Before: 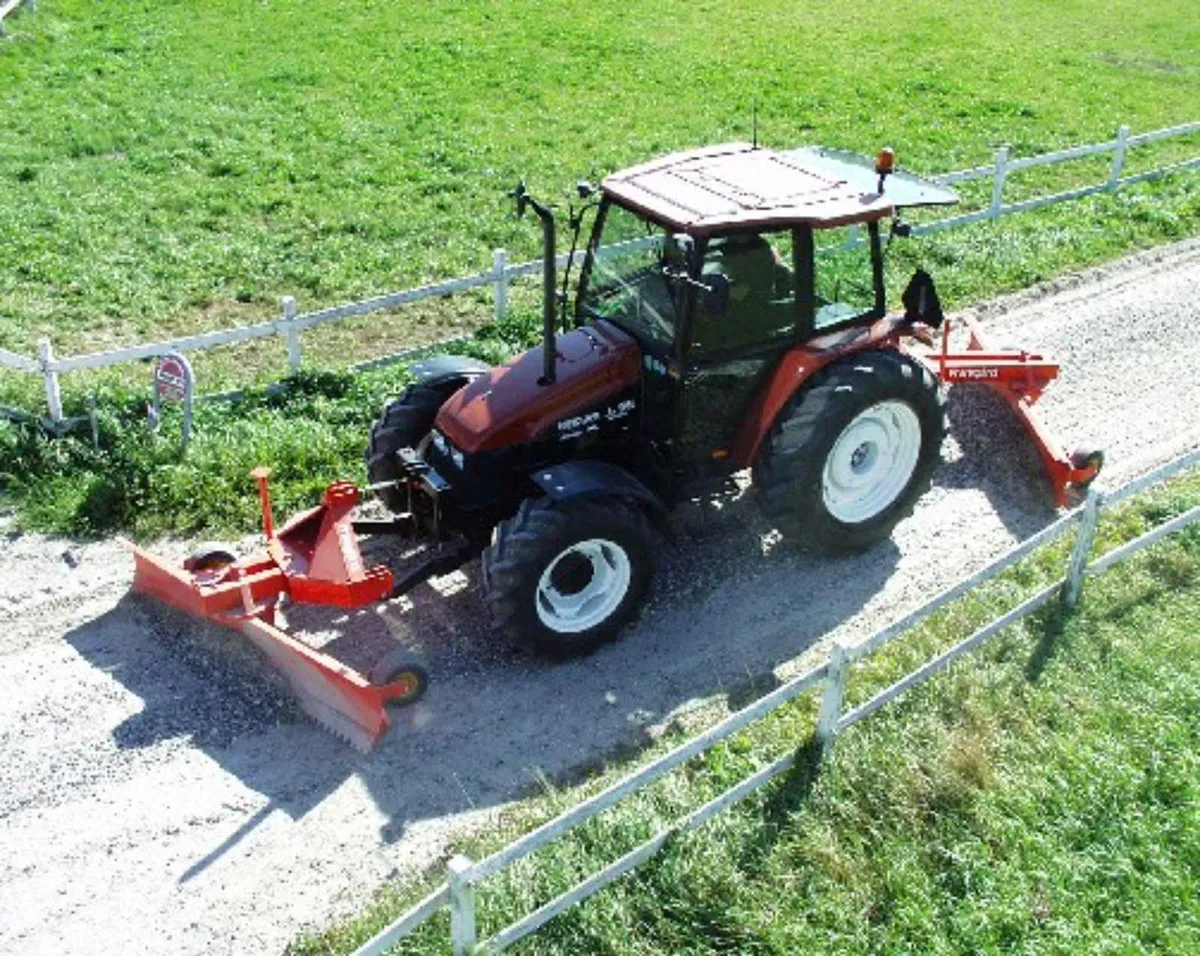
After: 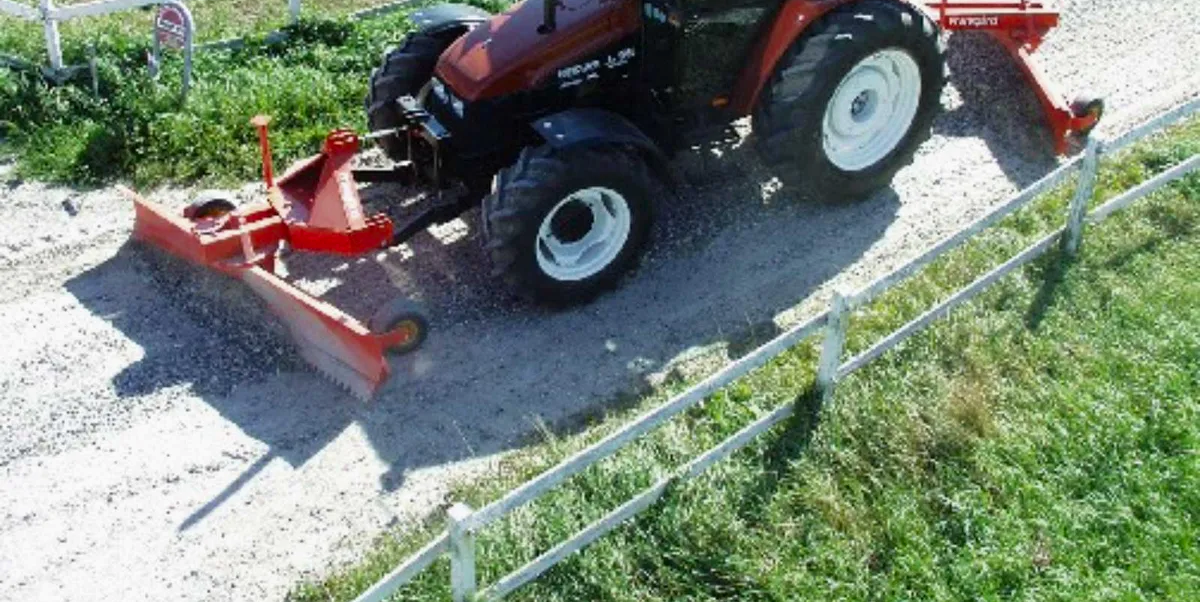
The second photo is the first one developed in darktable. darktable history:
exposure: exposure -0.053 EV, compensate exposure bias true, compensate highlight preservation false
color zones: curves: ch0 [(0, 0.444) (0.143, 0.442) (0.286, 0.441) (0.429, 0.441) (0.571, 0.441) (0.714, 0.441) (0.857, 0.442) (1, 0.444)]
crop and rotate: top 36.993%
tone equalizer: on, module defaults
